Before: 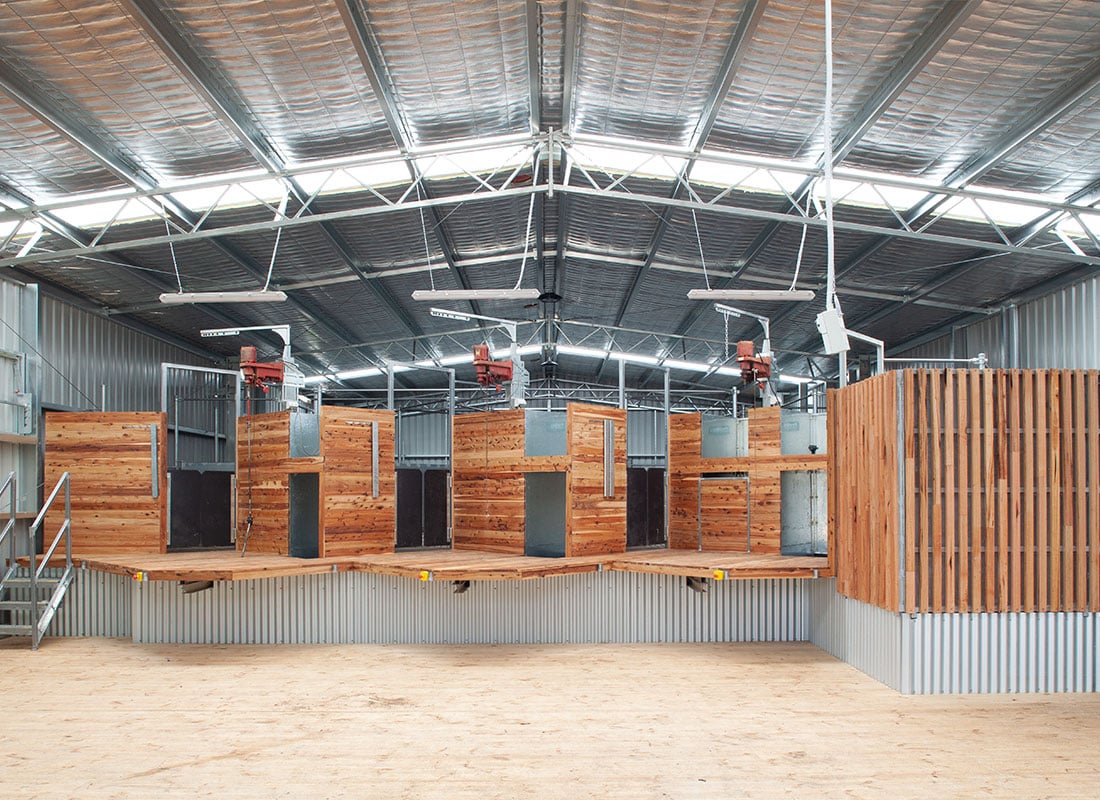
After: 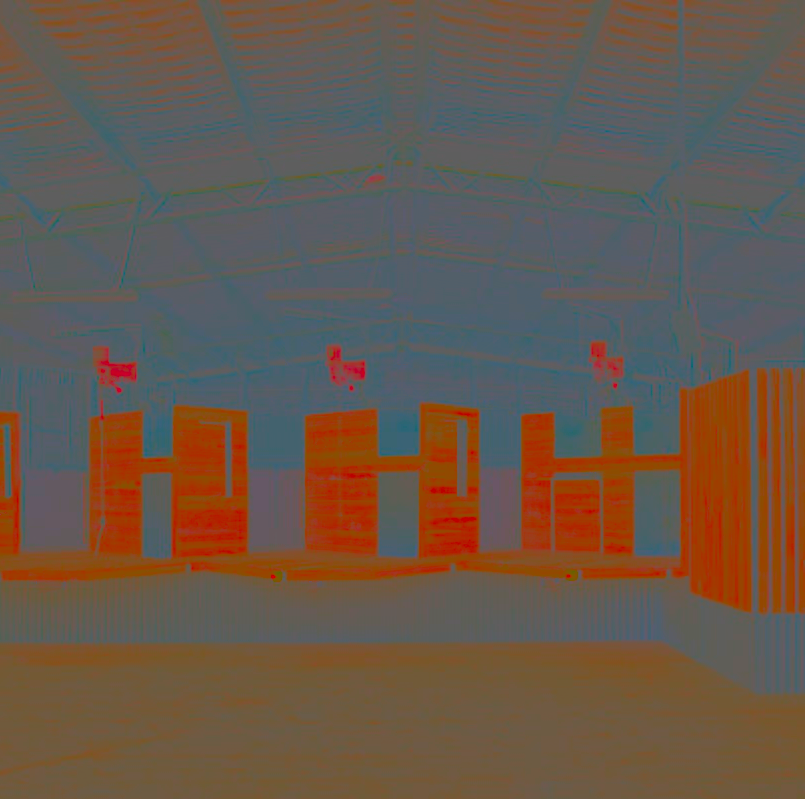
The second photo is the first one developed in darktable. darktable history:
crop: left 13.443%, right 13.31%
rotate and perspective: automatic cropping off
contrast brightness saturation: contrast -0.99, brightness -0.17, saturation 0.75
